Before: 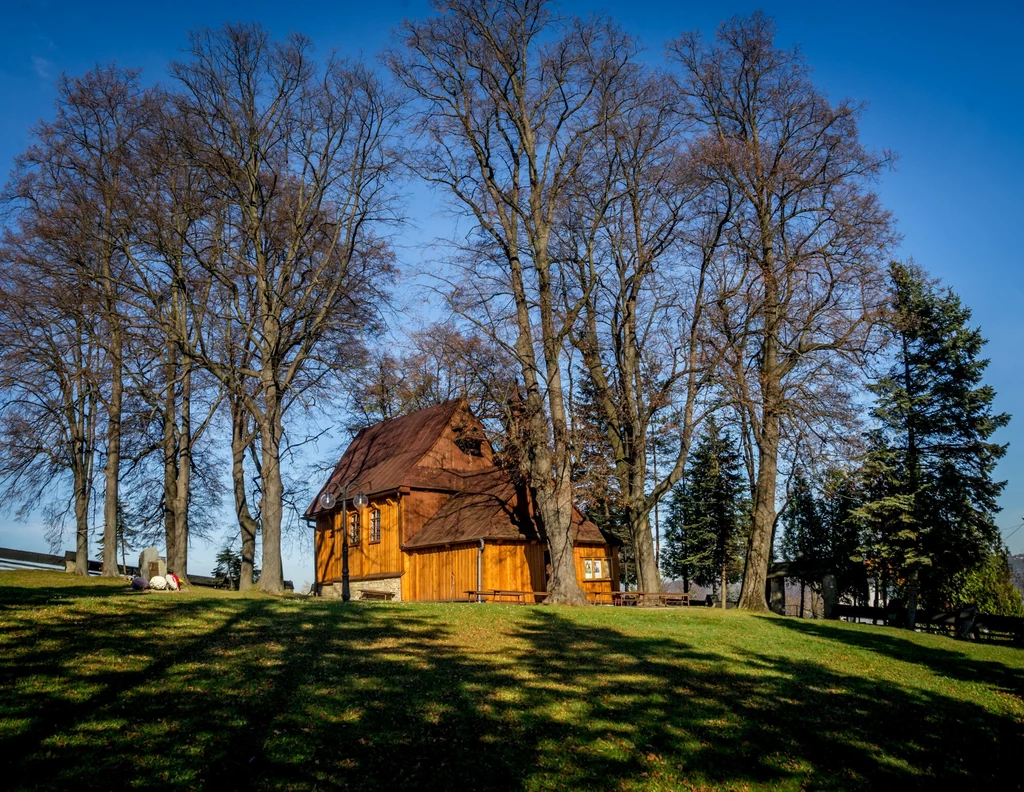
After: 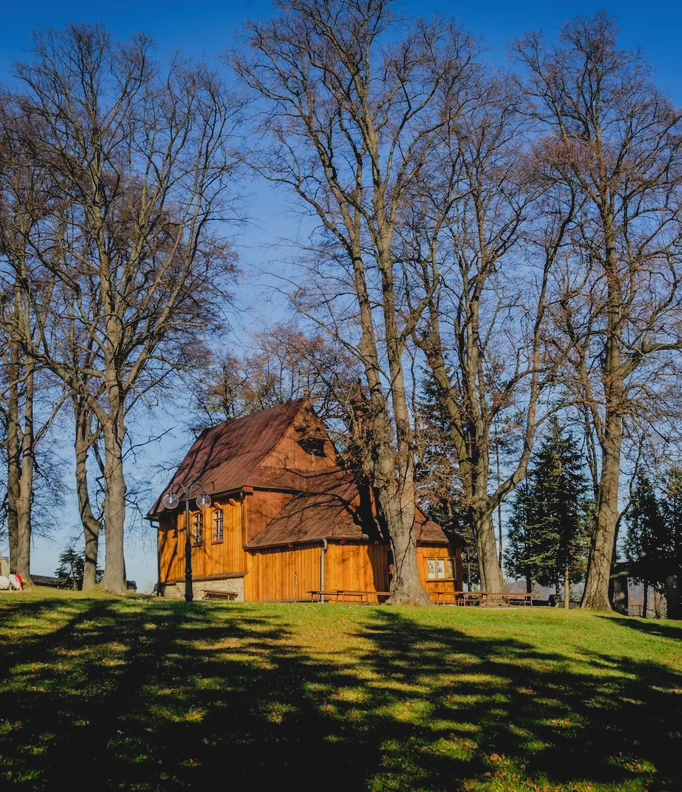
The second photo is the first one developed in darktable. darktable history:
crop: left 15.419%, right 17.914%
contrast brightness saturation: contrast -0.1, brightness 0.05, saturation 0.08
filmic rgb: black relative exposure -7.65 EV, white relative exposure 4.56 EV, hardness 3.61
